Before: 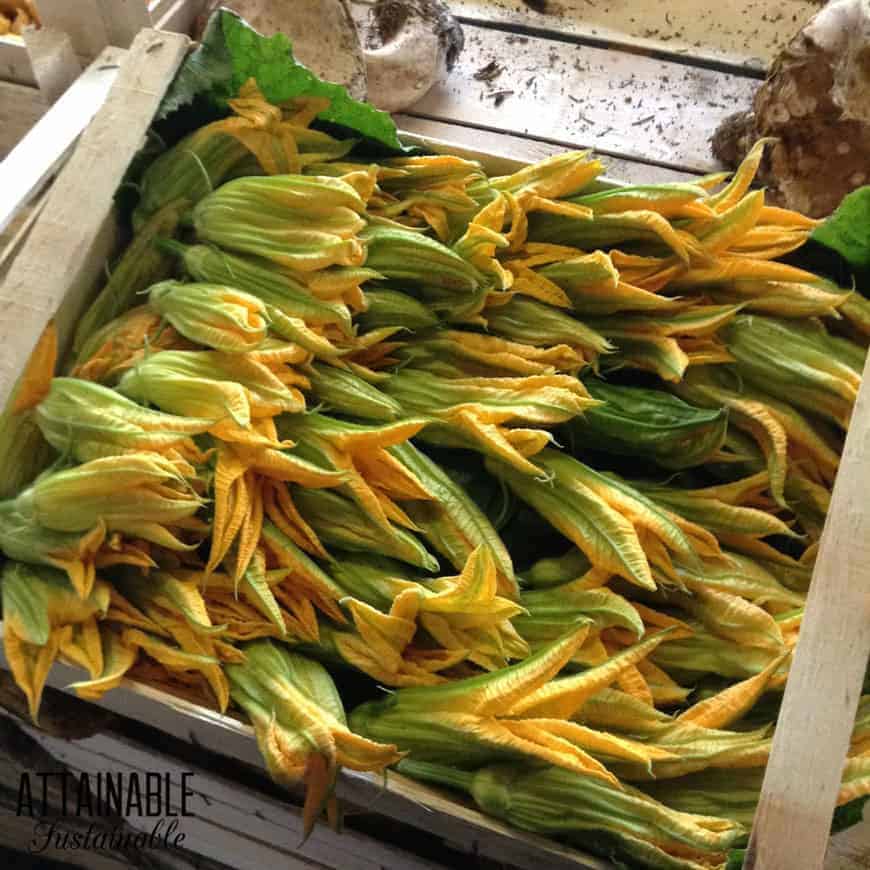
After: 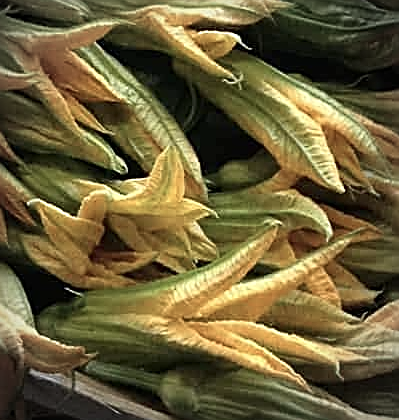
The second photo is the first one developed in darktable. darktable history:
sharpen: amount 1
contrast brightness saturation: contrast 0.1, saturation -0.3
vignetting: automatic ratio true
crop: left 35.976%, top 45.819%, right 18.162%, bottom 5.807%
